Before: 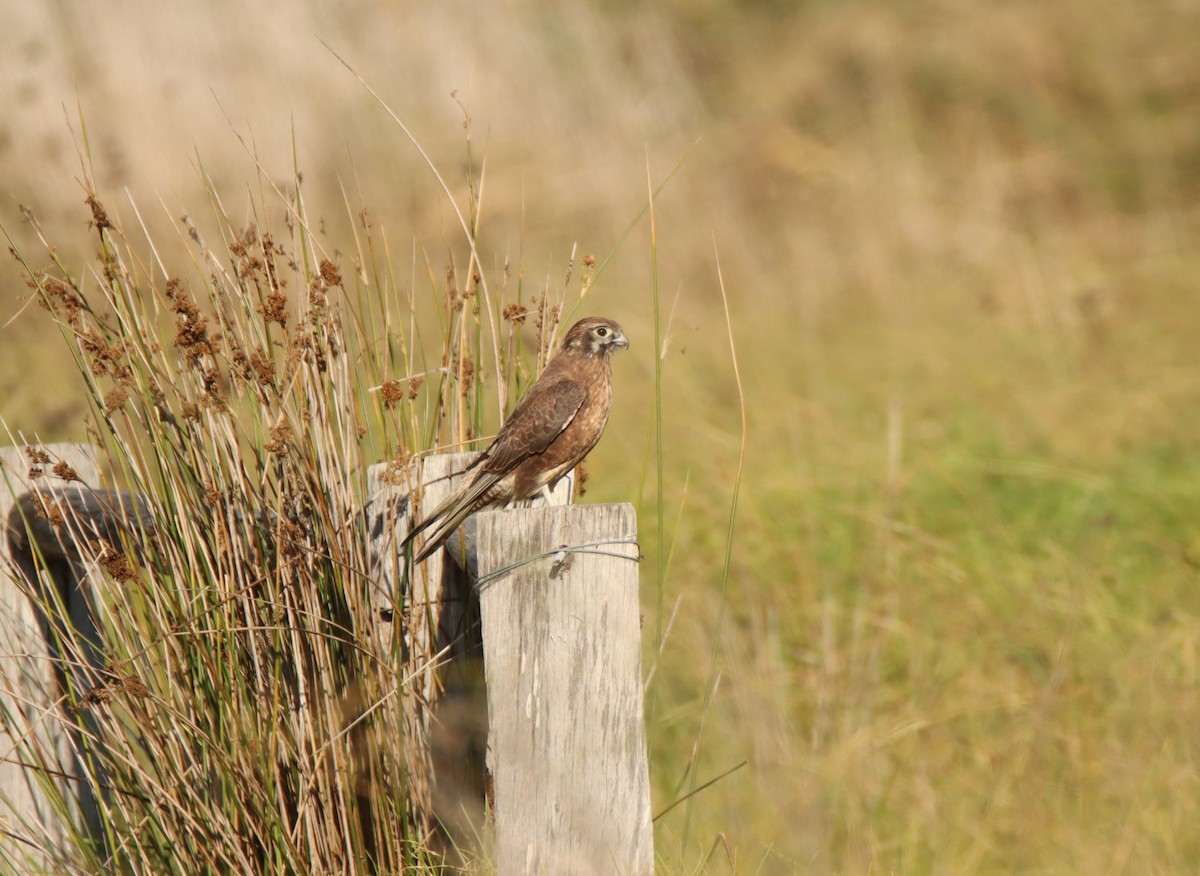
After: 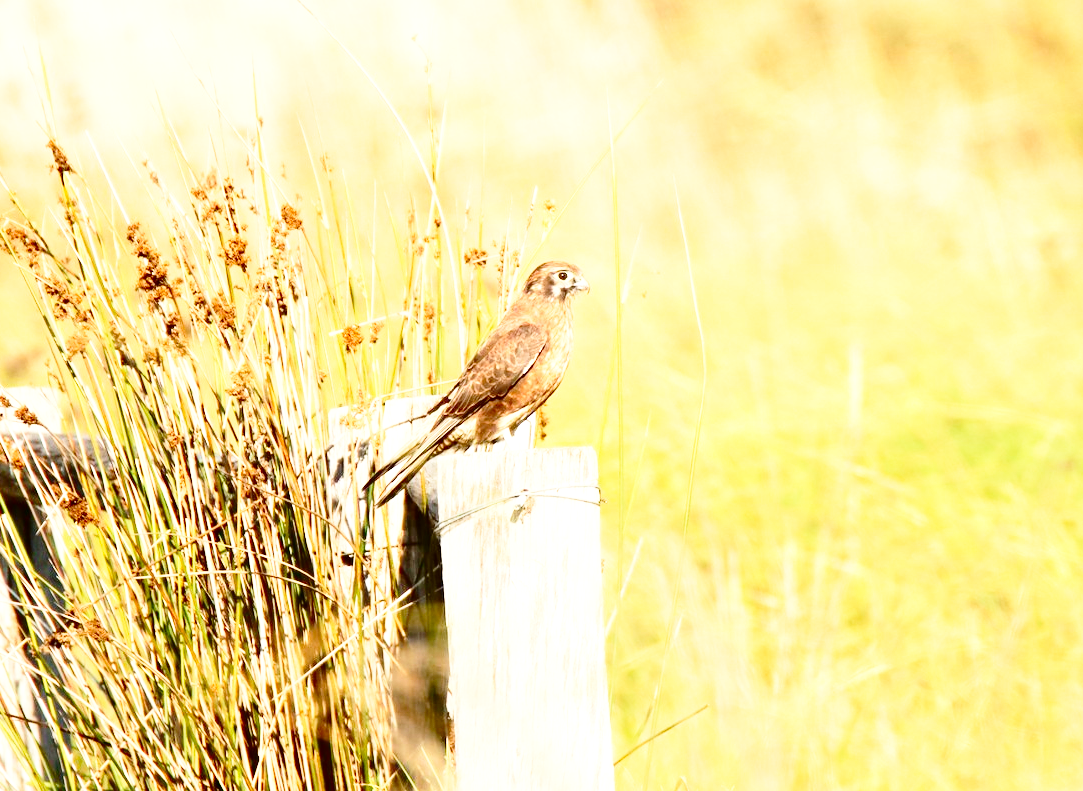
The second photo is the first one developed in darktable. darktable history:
contrast brightness saturation: contrast 0.22, brightness -0.19, saturation 0.24
base curve: curves: ch0 [(0, 0) (0.028, 0.03) (0.121, 0.232) (0.46, 0.748) (0.859, 0.968) (1, 1)], preserve colors none
crop: left 3.305%, top 6.436%, right 6.389%, bottom 3.258%
exposure: black level correction 0.001, exposure 1.129 EV, compensate exposure bias true, compensate highlight preservation false
